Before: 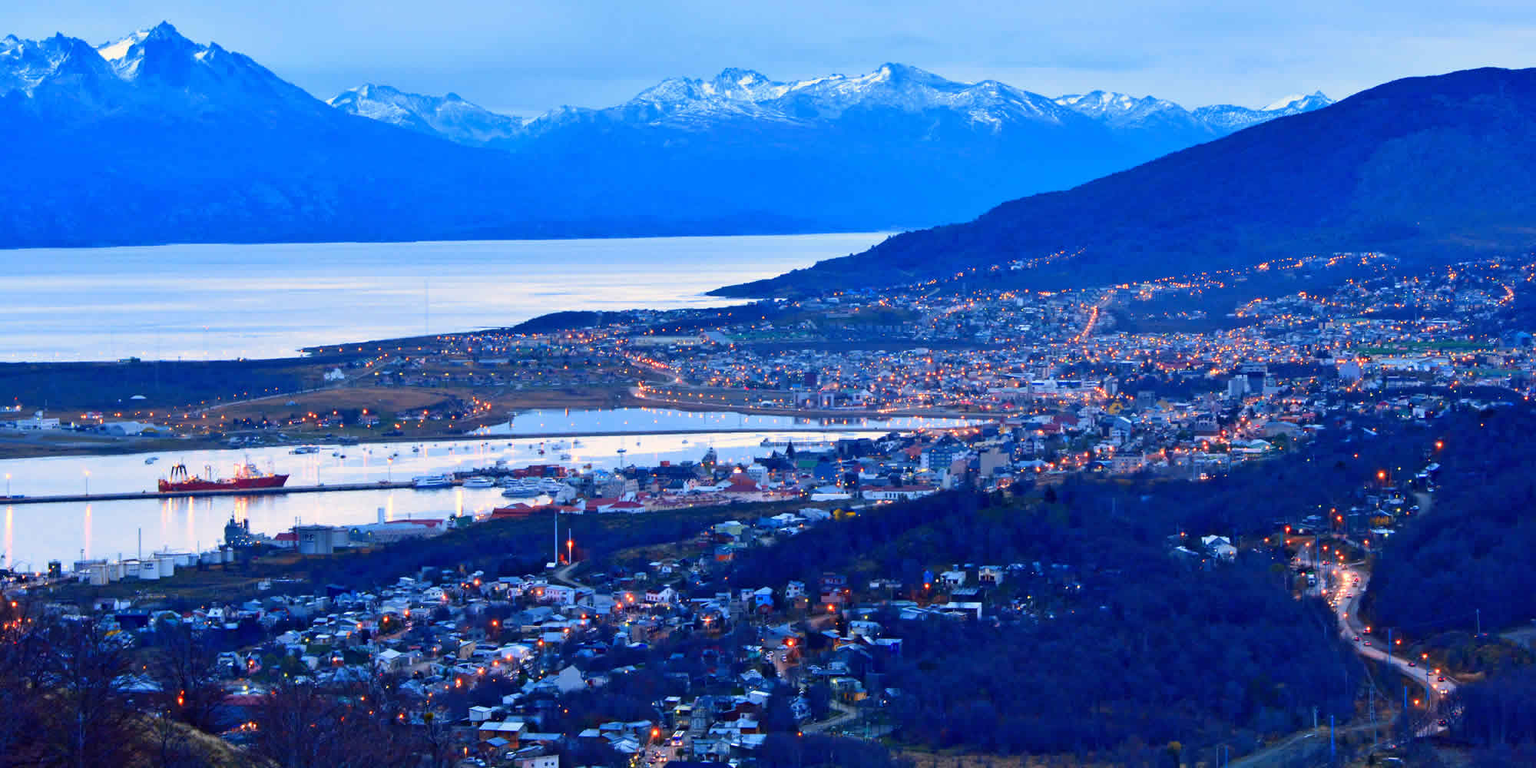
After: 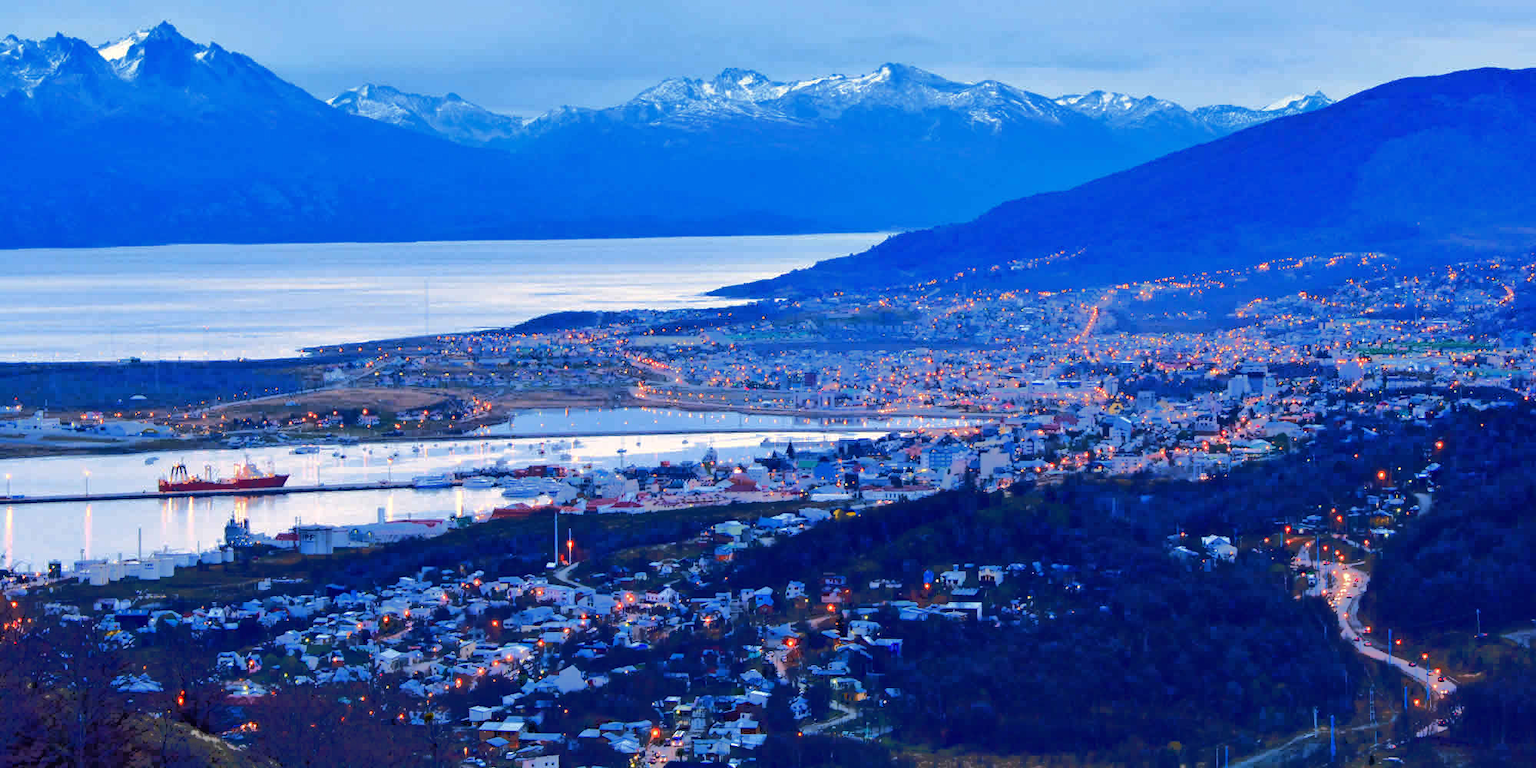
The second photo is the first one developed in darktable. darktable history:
tone equalizer: -7 EV -0.613 EV, -6 EV 0.997 EV, -5 EV -0.483 EV, -4 EV 0.442 EV, -3 EV 0.428 EV, -2 EV 0.135 EV, -1 EV -0.124 EV, +0 EV -0.418 EV, edges refinement/feathering 500, mask exposure compensation -1.57 EV, preserve details no
